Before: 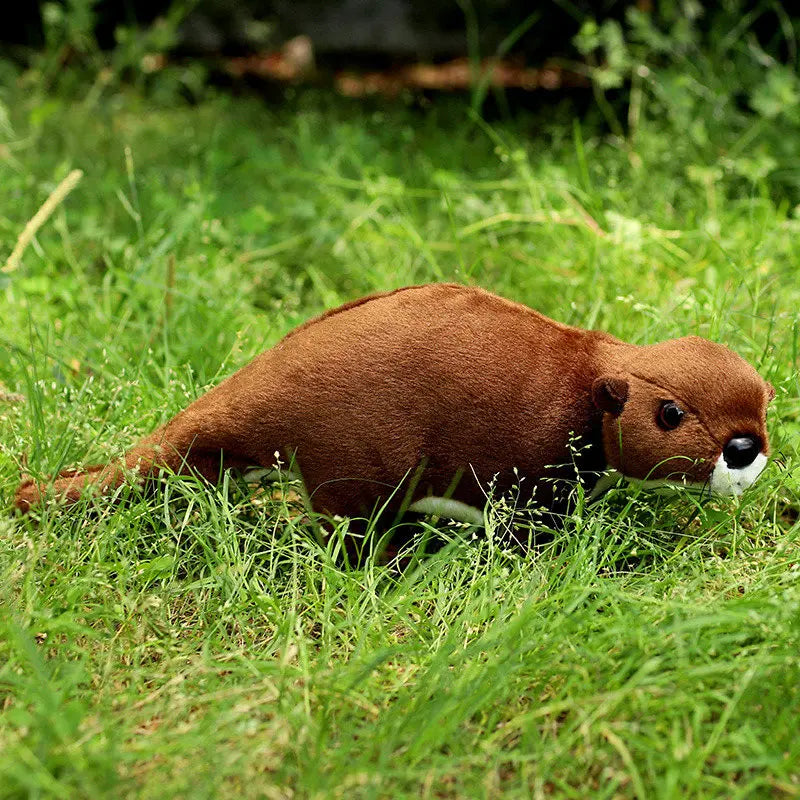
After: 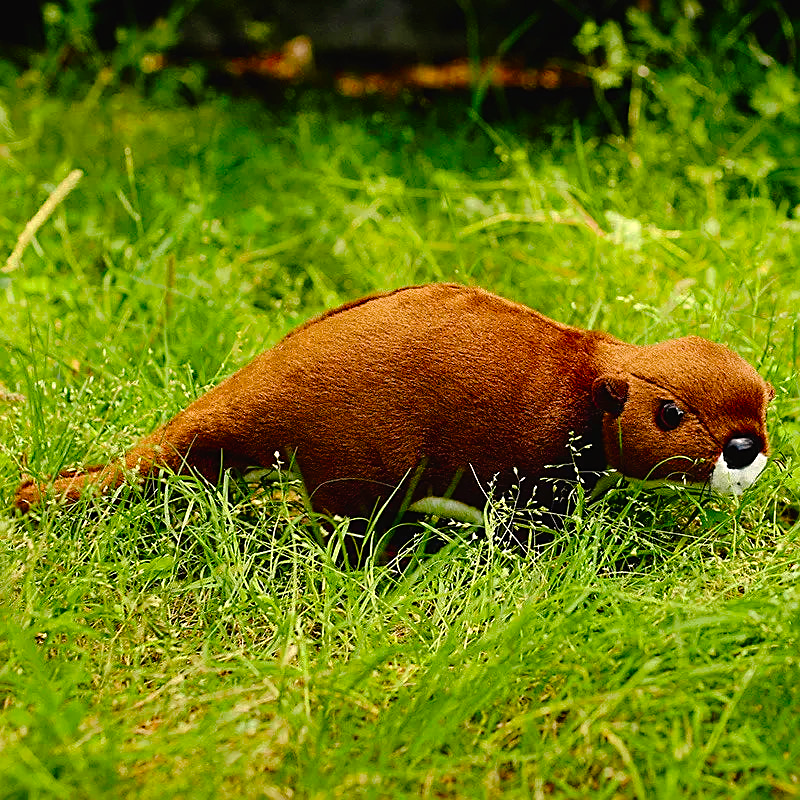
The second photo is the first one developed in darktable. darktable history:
color balance rgb: power › chroma 0.234%, power › hue 61.7°, highlights gain › chroma 1.643%, highlights gain › hue 55.25°, linear chroma grading › global chroma 14.693%, perceptual saturation grading › global saturation 27.324%, perceptual saturation grading › highlights -27.912%, perceptual saturation grading › mid-tones 15.108%, perceptual saturation grading › shadows 34.185%
exposure: black level correction -0.004, exposure 0.055 EV, compensate highlight preservation false
sharpen: on, module defaults
tone curve: curves: ch0 [(0, 0) (0.003, 0.008) (0.011, 0.01) (0.025, 0.012) (0.044, 0.023) (0.069, 0.033) (0.1, 0.046) (0.136, 0.075) (0.177, 0.116) (0.224, 0.171) (0.277, 0.235) (0.335, 0.312) (0.399, 0.397) (0.468, 0.466) (0.543, 0.54) (0.623, 0.62) (0.709, 0.701) (0.801, 0.782) (0.898, 0.877) (1, 1)], preserve colors none
tone equalizer: edges refinement/feathering 500, mask exposure compensation -1.57 EV, preserve details no
